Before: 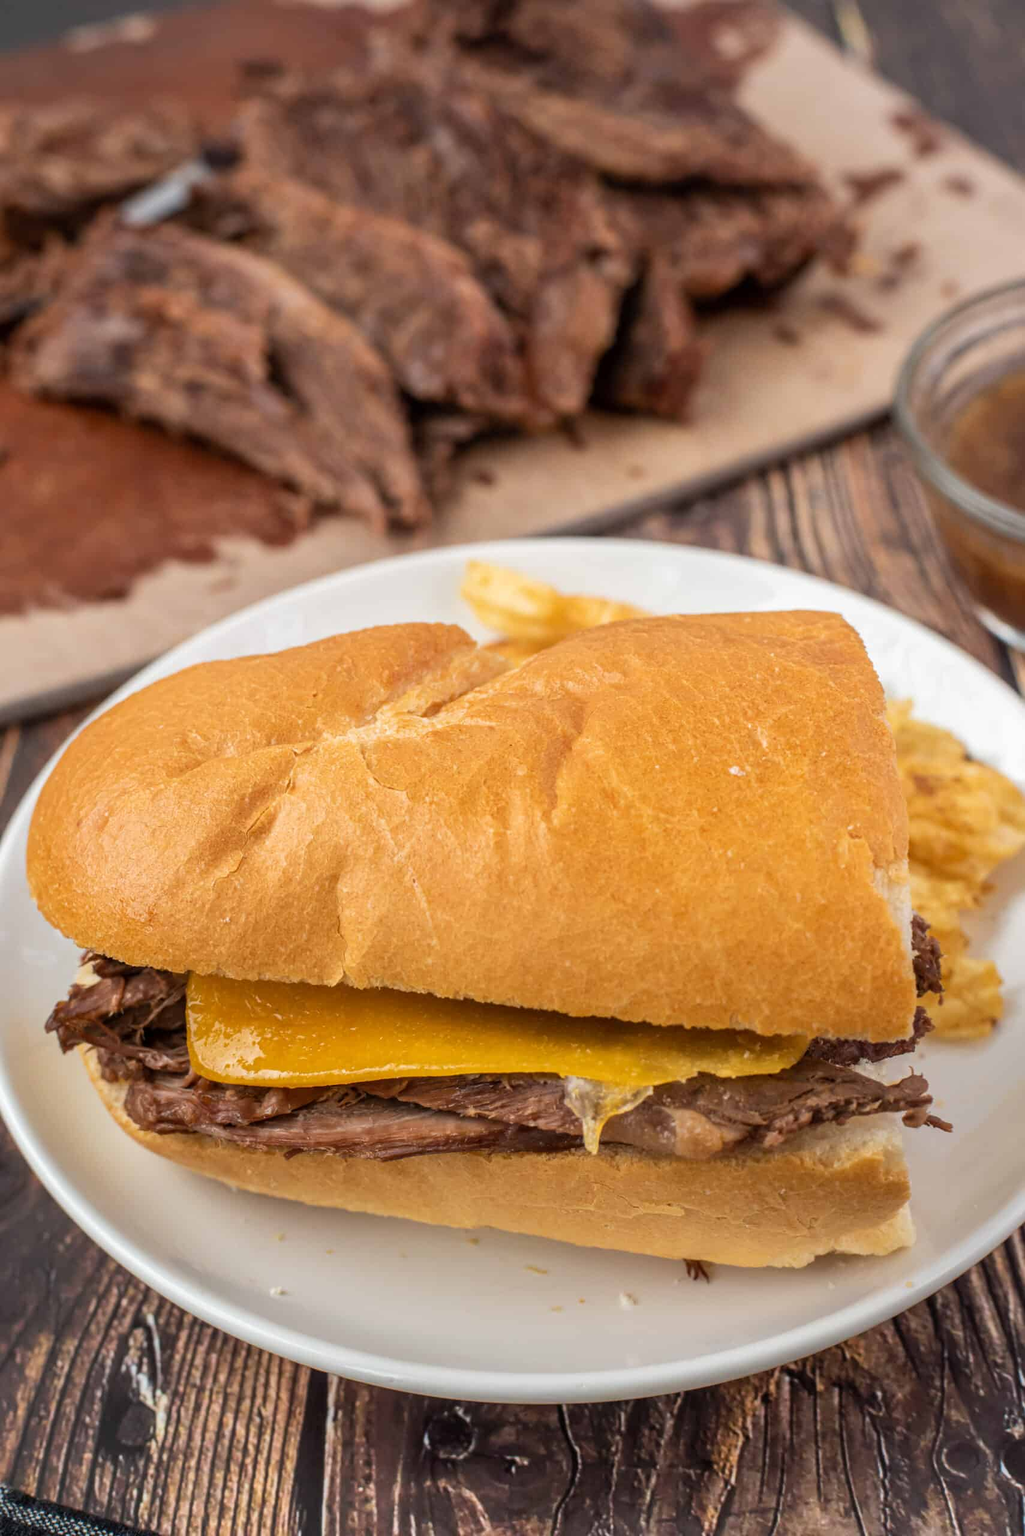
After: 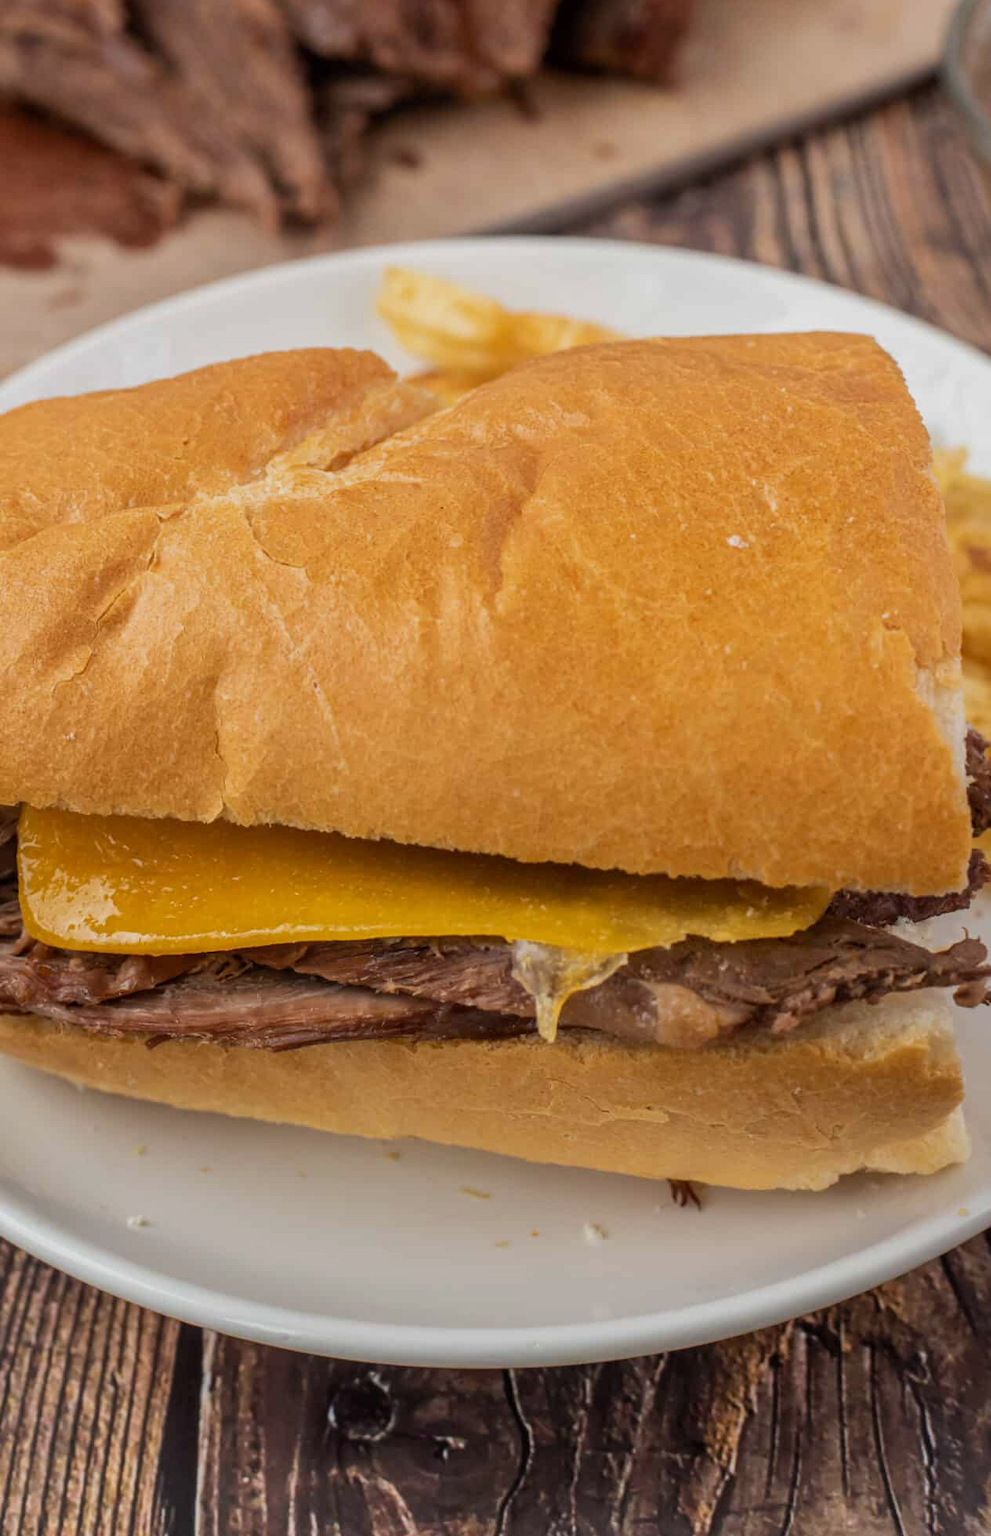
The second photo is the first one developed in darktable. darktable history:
crop: left 16.856%, top 23.235%, right 9.1%
exposure: exposure -0.339 EV, compensate exposure bias true, compensate highlight preservation false
